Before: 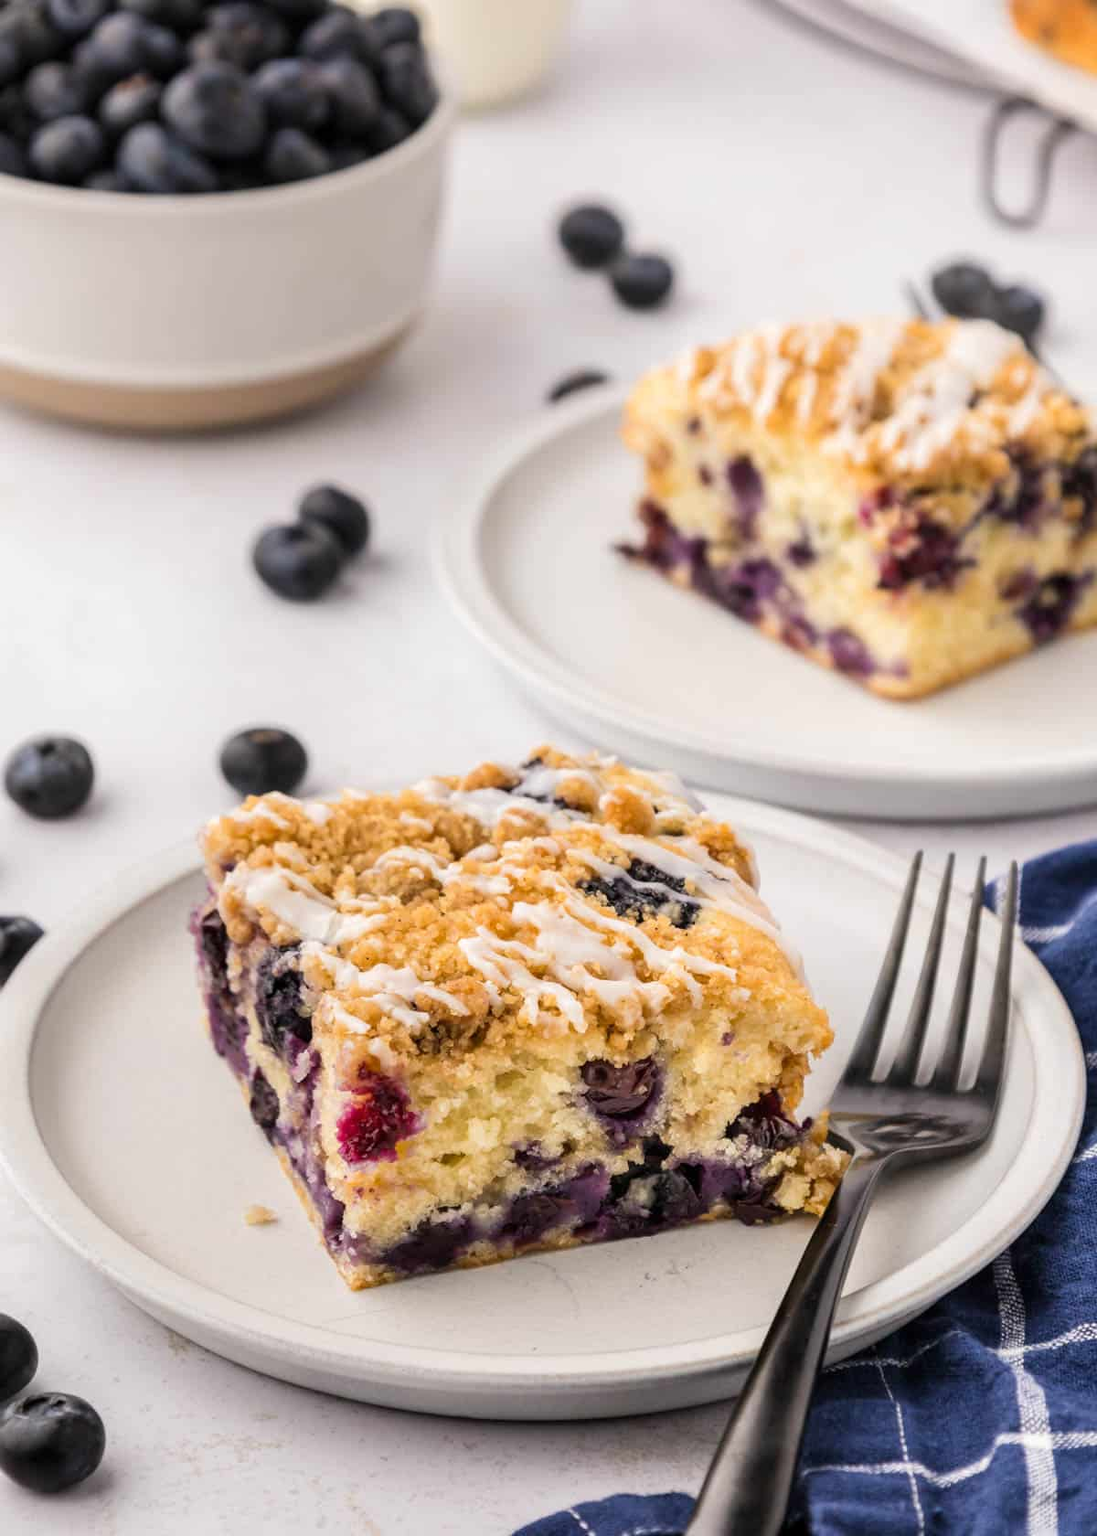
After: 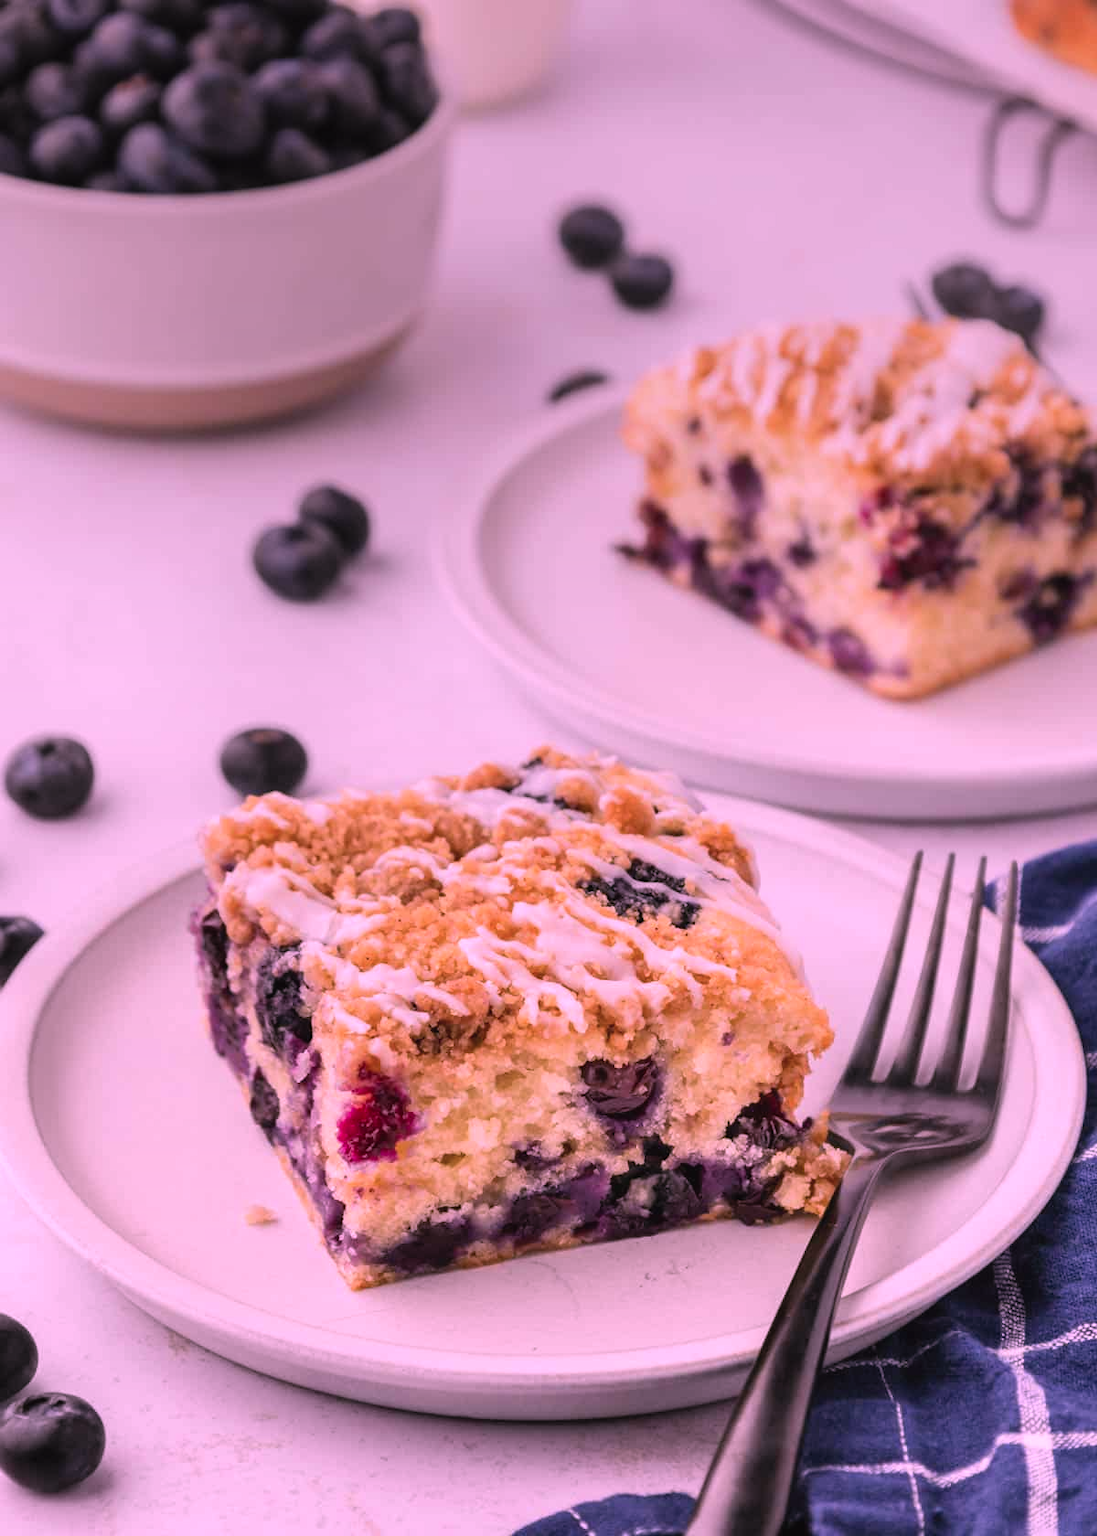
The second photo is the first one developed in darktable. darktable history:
contrast brightness saturation: contrast -0.05, saturation -0.41
color correction: highlights a* 19.5, highlights b* -11.53, saturation 1.69
graduated density: on, module defaults
